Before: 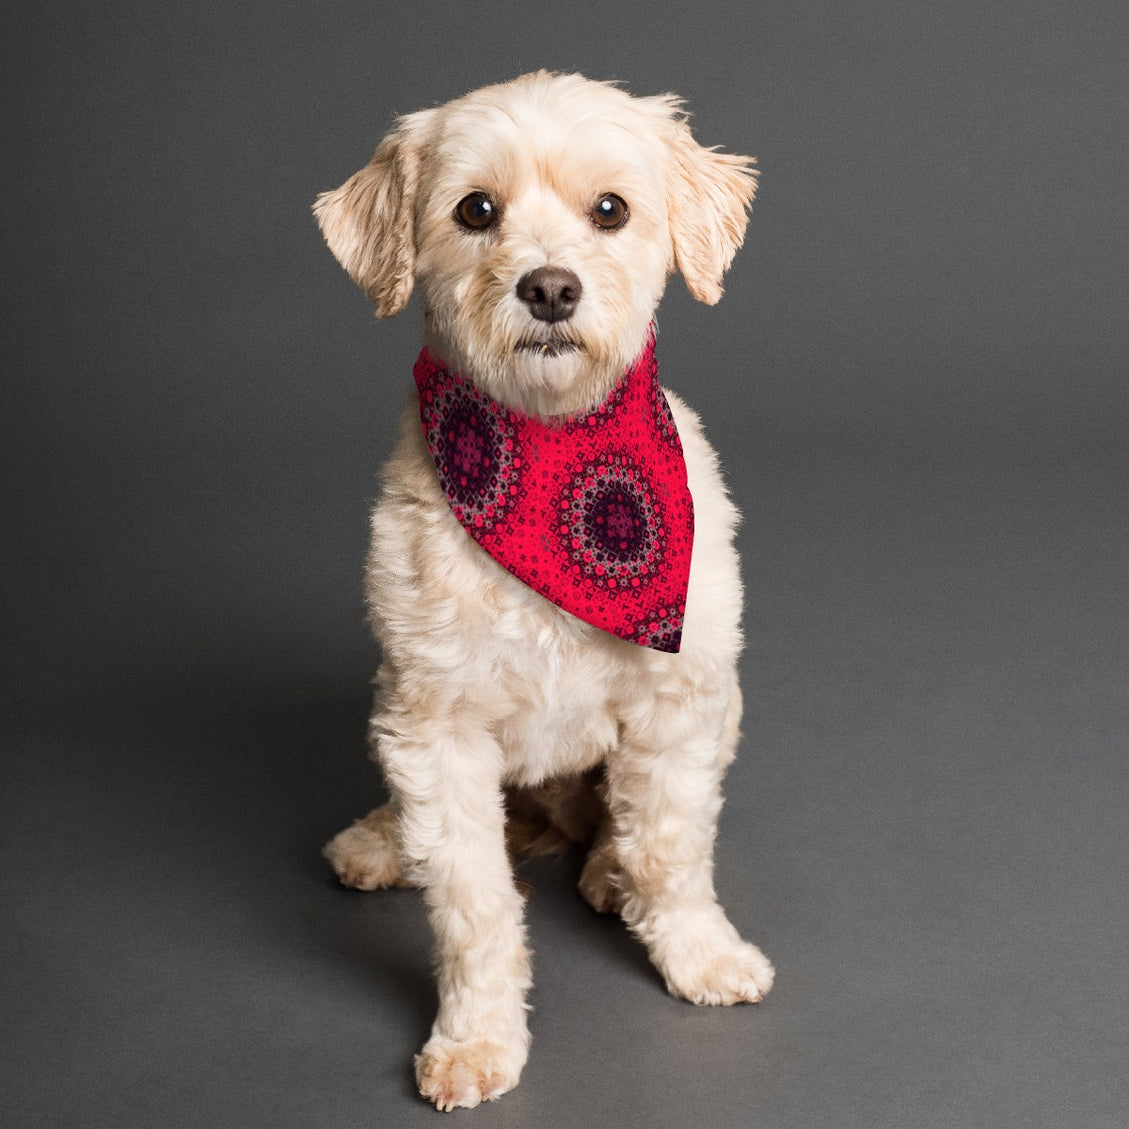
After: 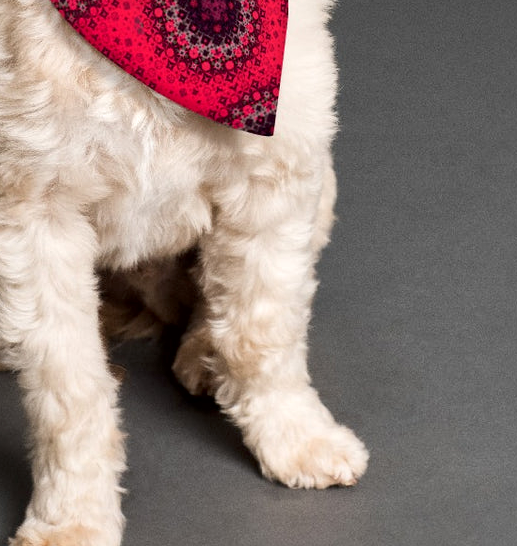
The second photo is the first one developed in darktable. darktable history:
crop: left 35.976%, top 45.819%, right 18.162%, bottom 5.807%
local contrast: mode bilateral grid, contrast 20, coarseness 50, detail 159%, midtone range 0.2
